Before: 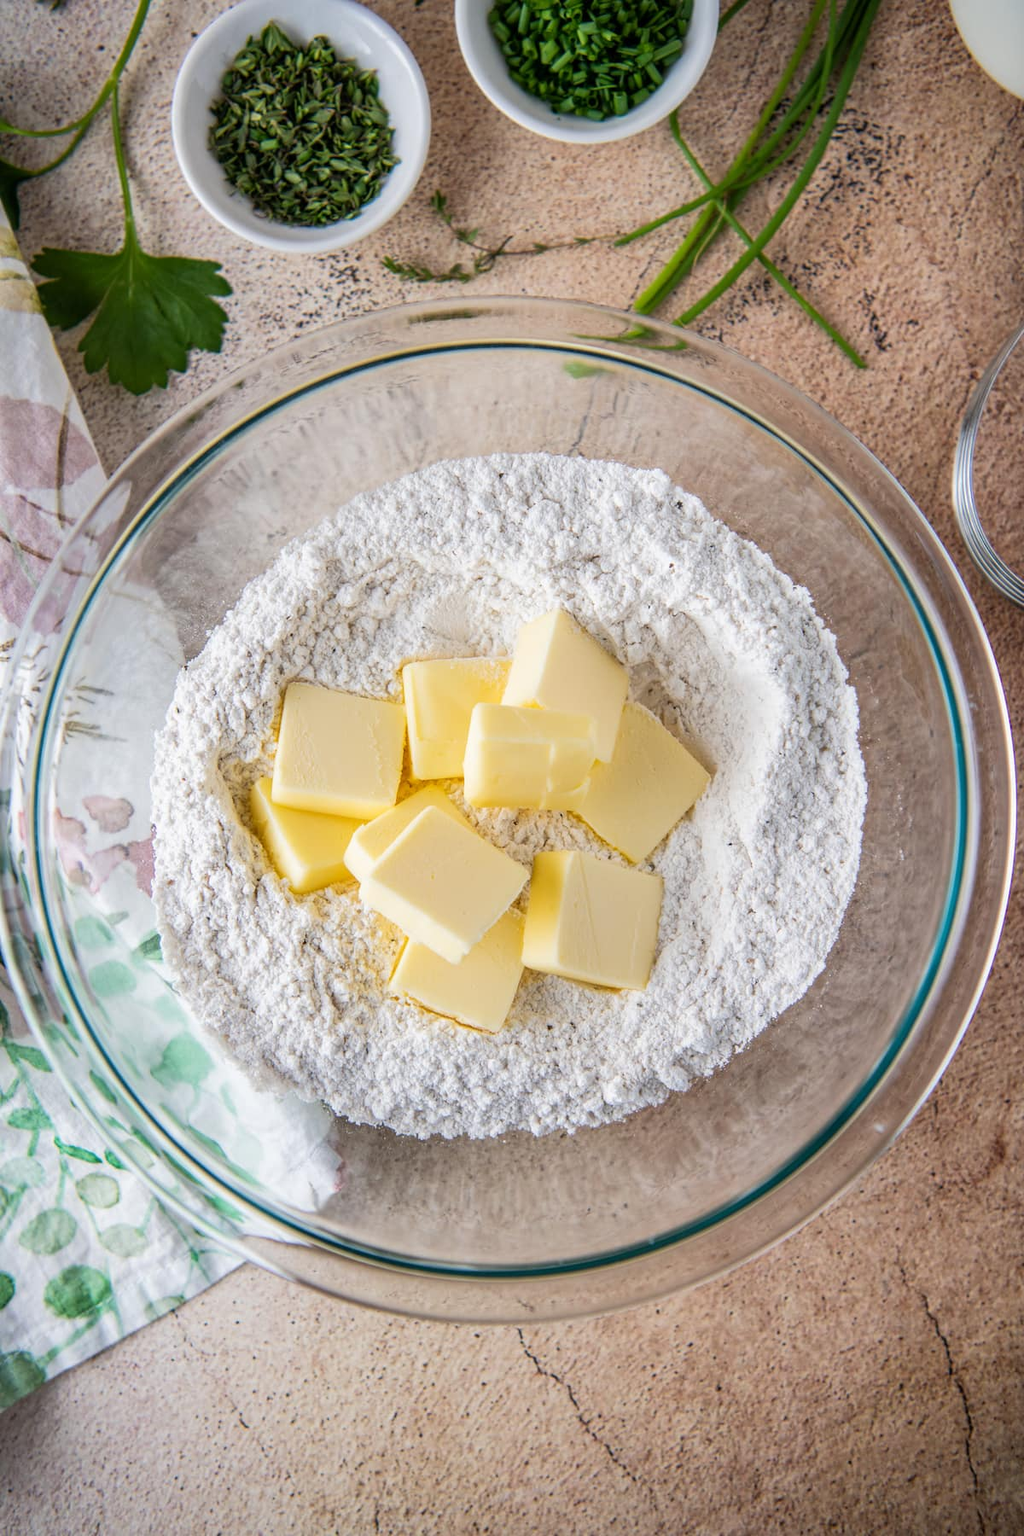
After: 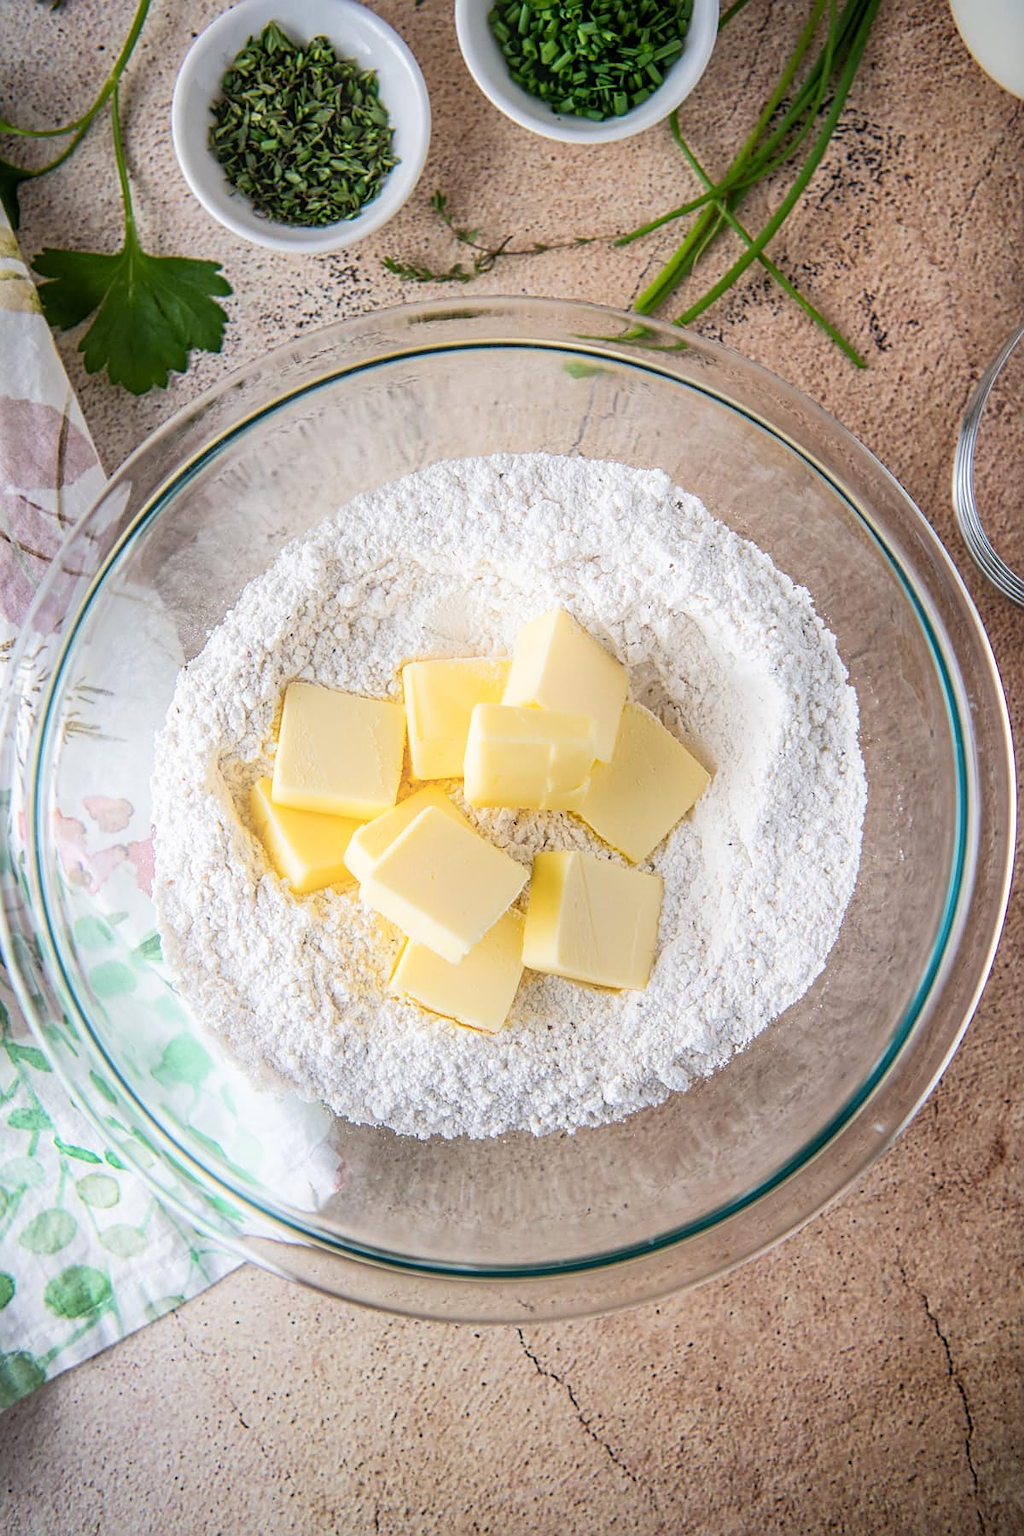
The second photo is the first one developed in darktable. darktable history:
sharpen: on, module defaults
bloom: size 16%, threshold 98%, strength 20%
